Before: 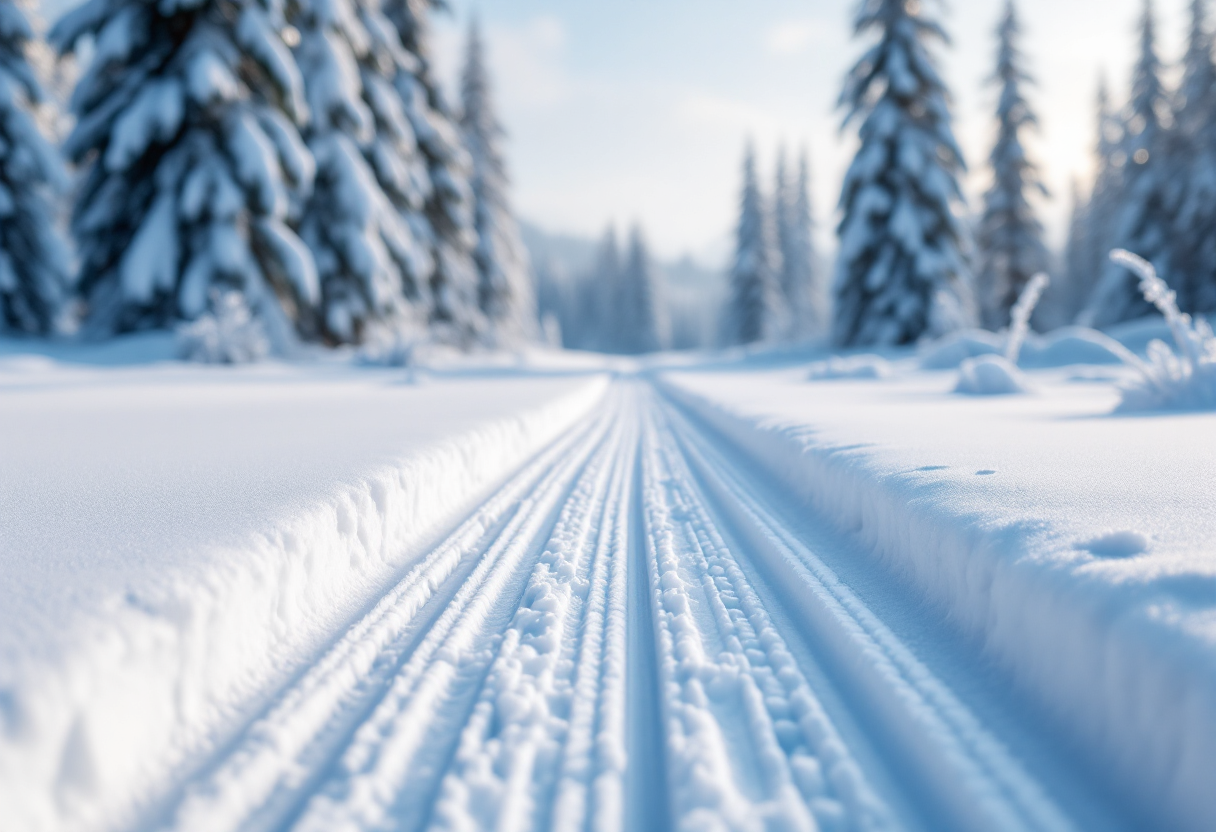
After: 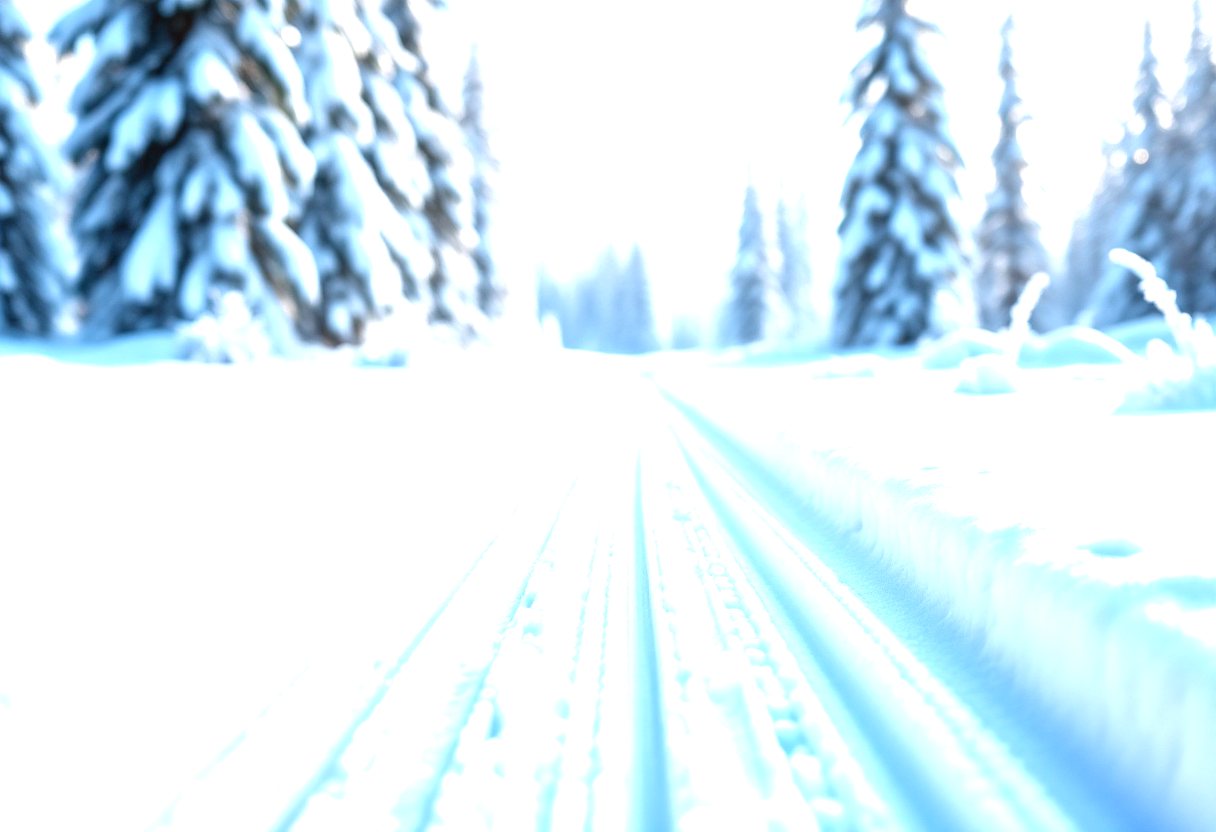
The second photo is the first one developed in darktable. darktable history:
exposure: black level correction 0, exposure 1.598 EV, compensate exposure bias true, compensate highlight preservation false
